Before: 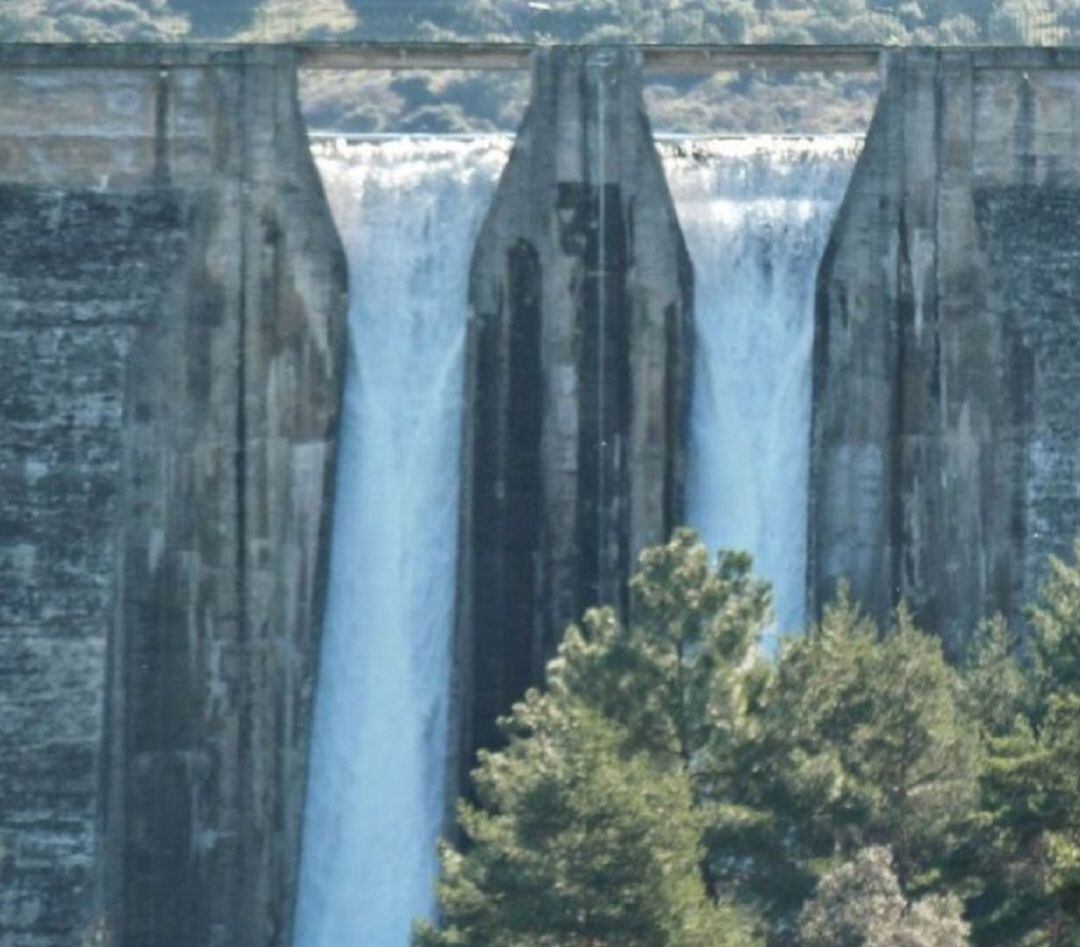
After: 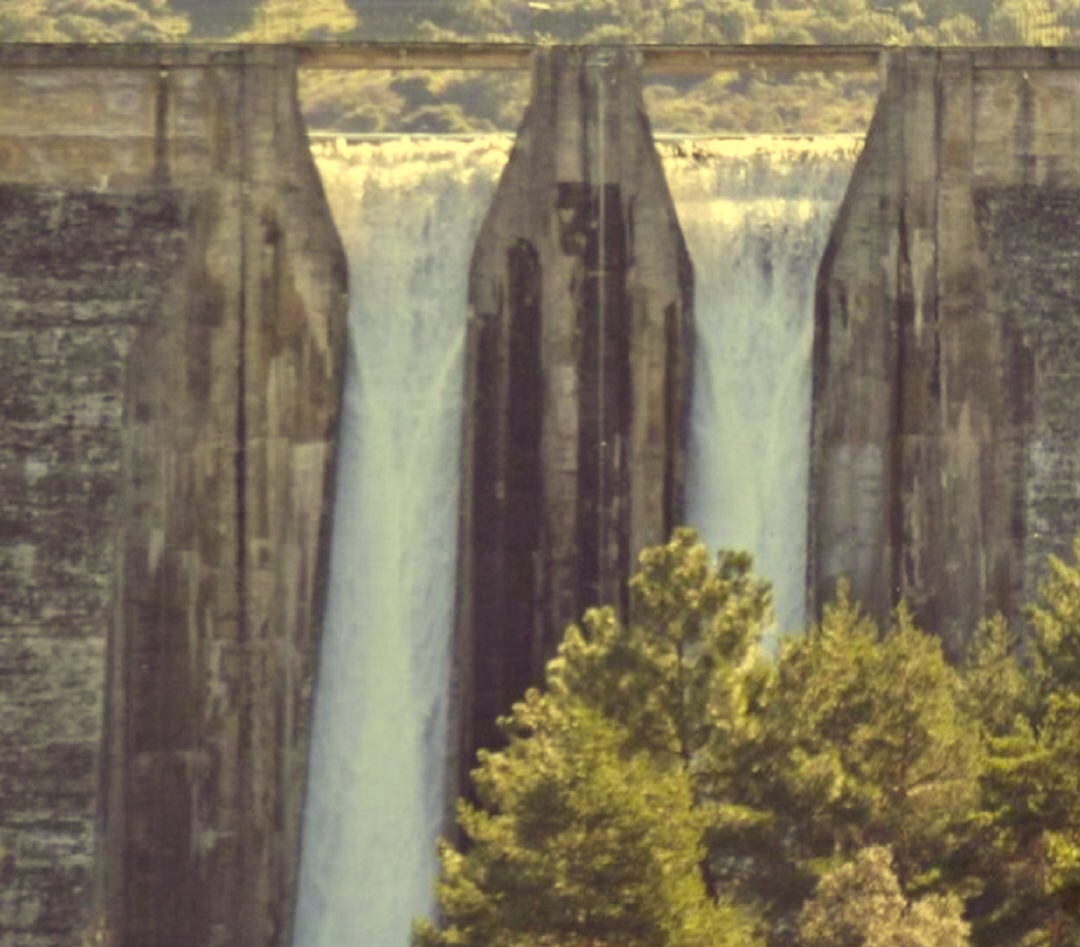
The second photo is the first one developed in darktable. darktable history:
color correction: highlights a* -0.477, highlights b* 39.8, shadows a* 9.83, shadows b* -0.361
color balance rgb: power › chroma 1.071%, power › hue 25.67°, linear chroma grading › global chroma 0.64%, perceptual saturation grading › global saturation 1.884%, perceptual saturation grading › highlights -2.089%, perceptual saturation grading › mid-tones 3.742%, perceptual saturation grading › shadows 8.756%
